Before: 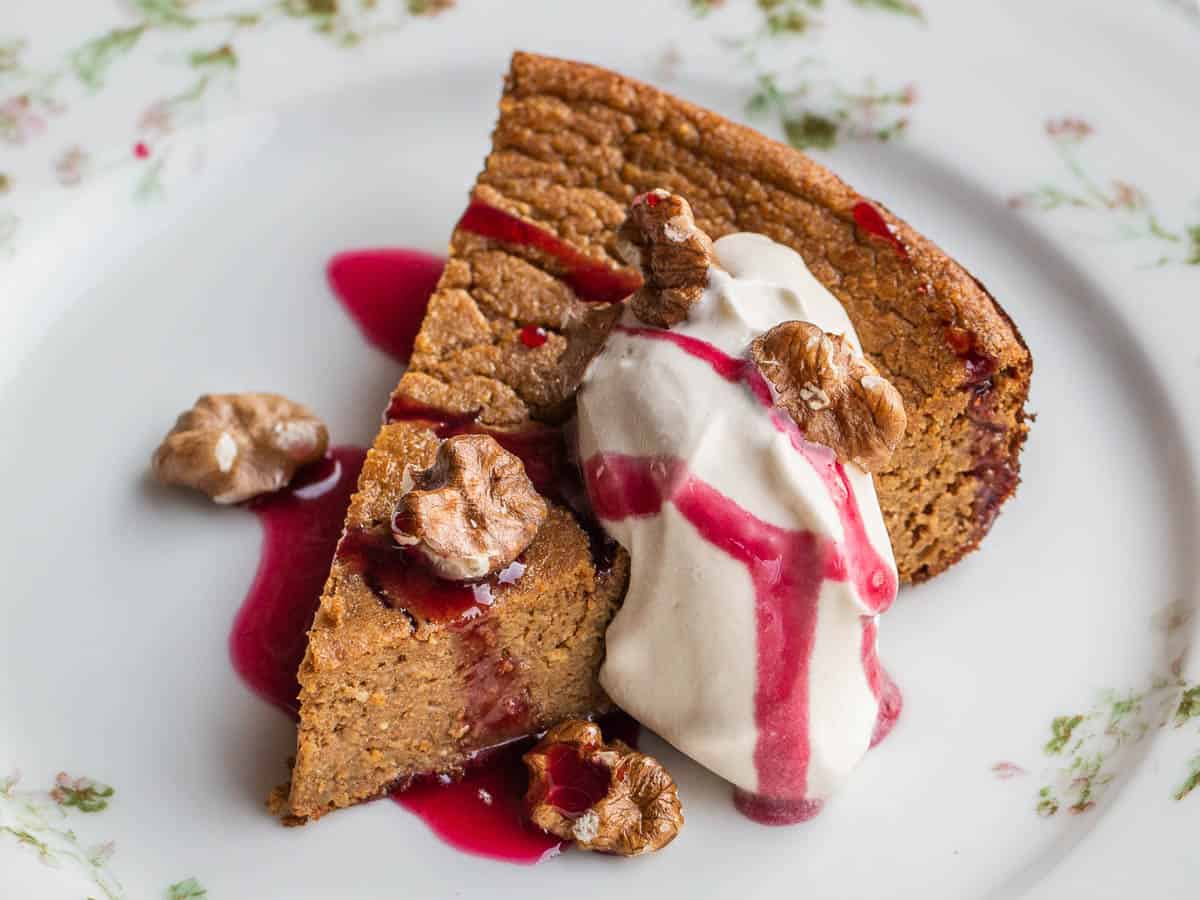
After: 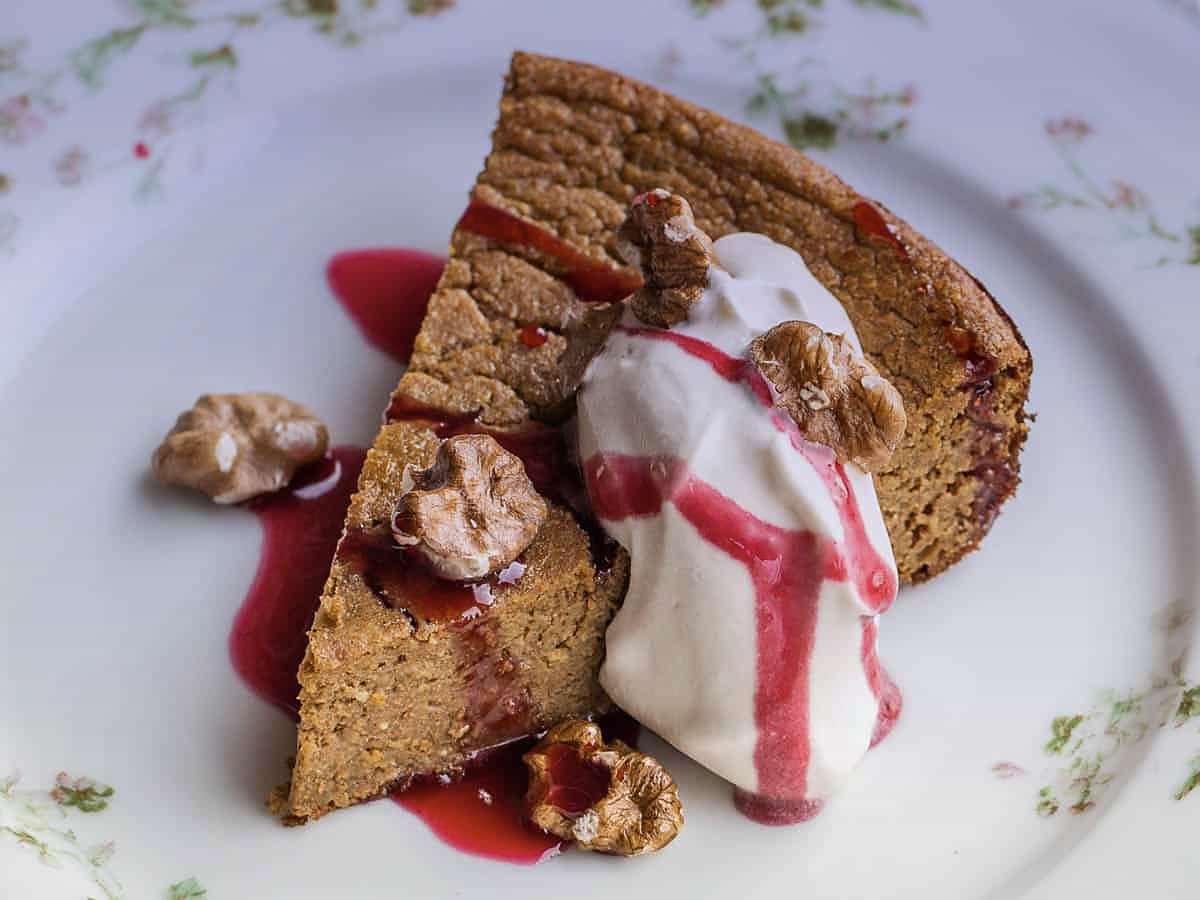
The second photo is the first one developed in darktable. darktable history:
sharpen: radius 1.458, amount 0.398, threshold 1.271
color zones: curves: ch1 [(0.113, 0.438) (0.75, 0.5)]; ch2 [(0.12, 0.526) (0.75, 0.5)]
graduated density: hue 238.83°, saturation 50%
